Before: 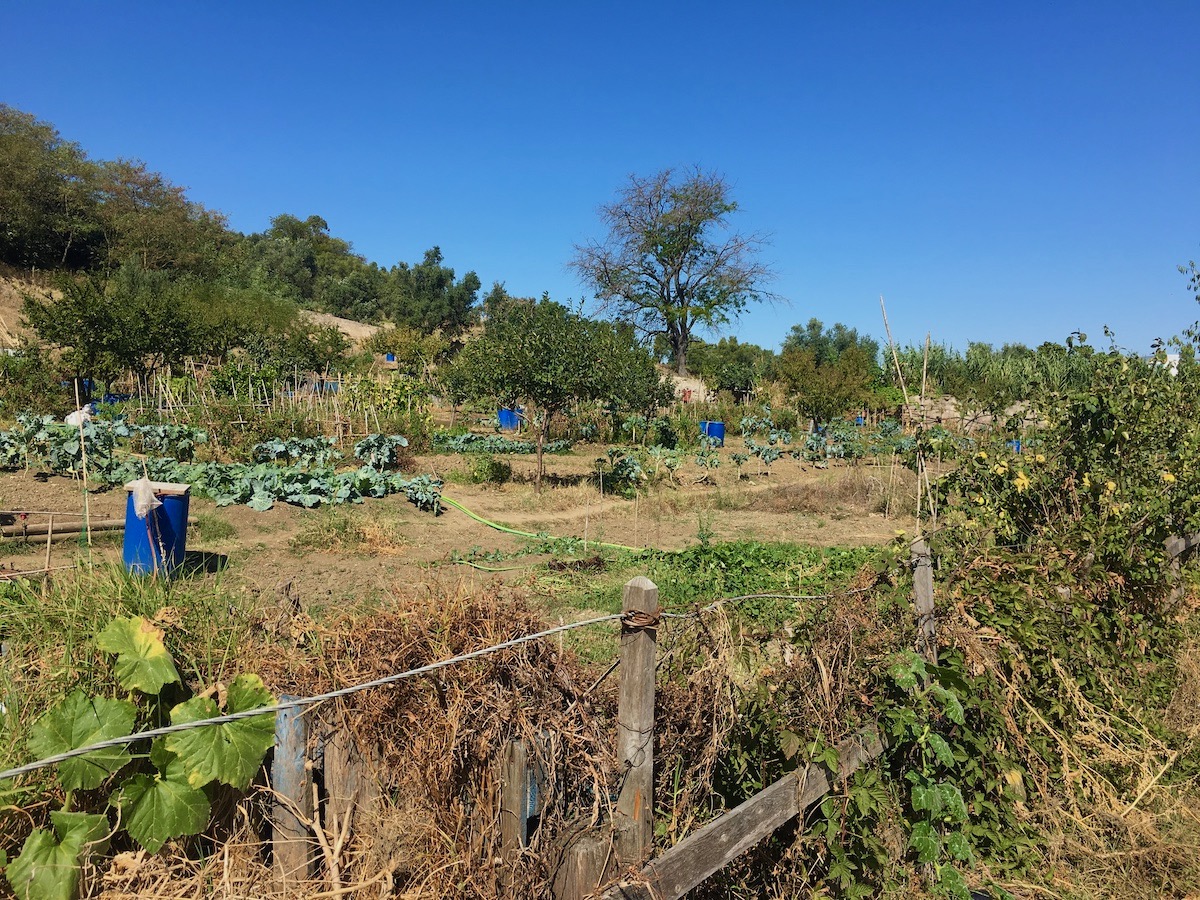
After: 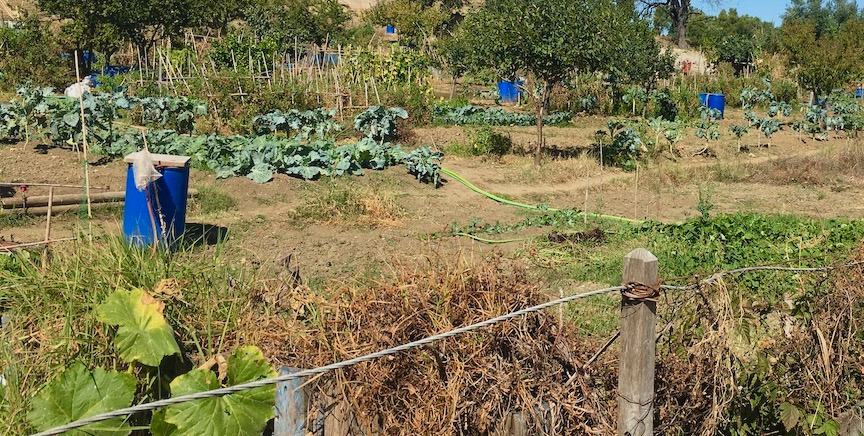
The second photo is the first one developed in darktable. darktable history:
bloom: size 38%, threshold 95%, strength 30%
crop: top 36.498%, right 27.964%, bottom 14.995%
